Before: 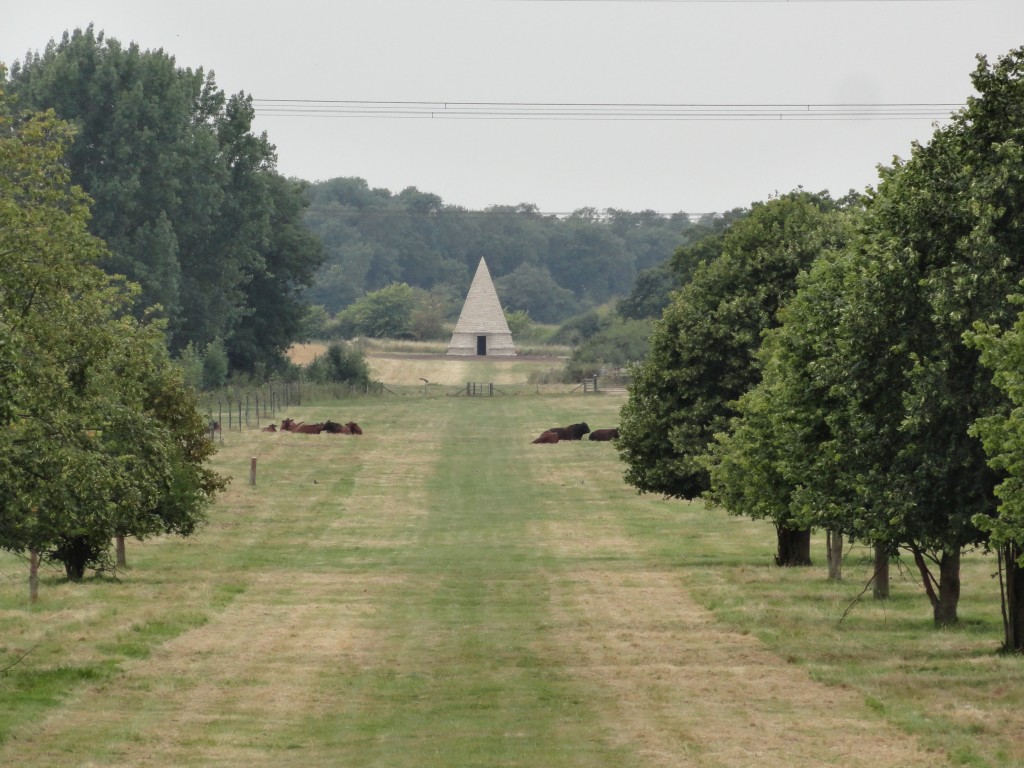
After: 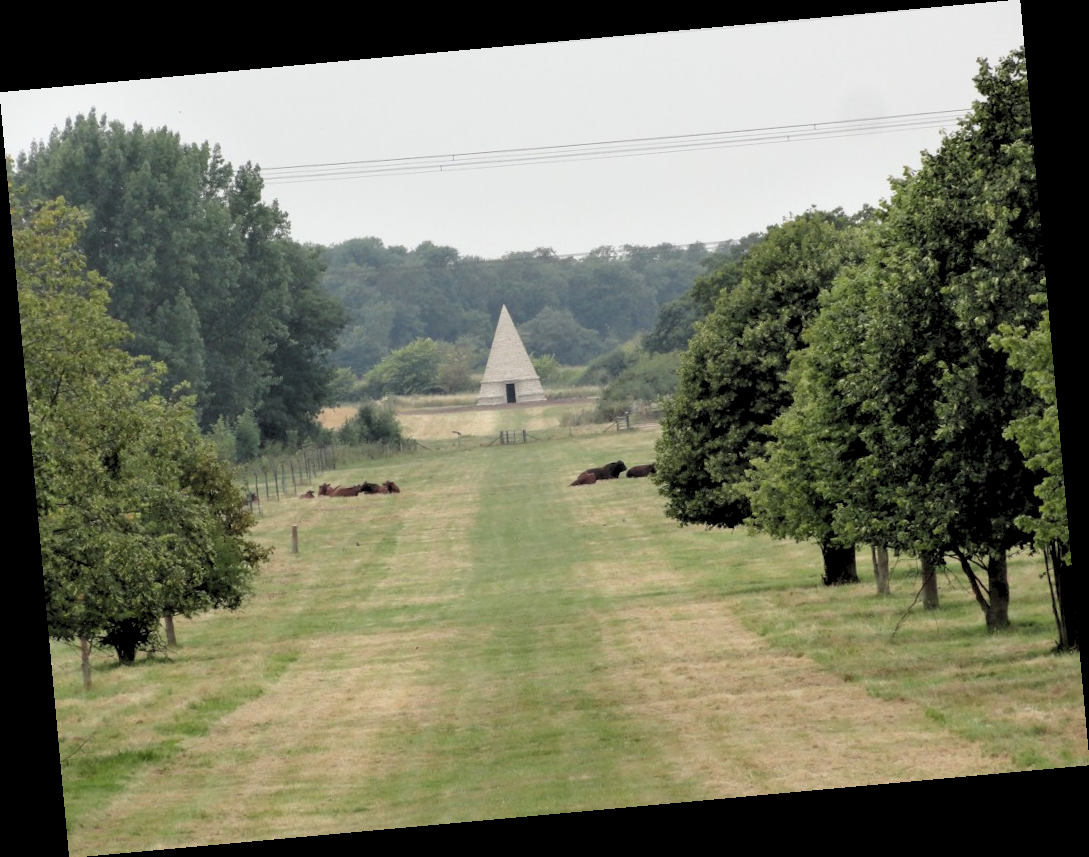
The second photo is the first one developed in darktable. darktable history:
rotate and perspective: rotation -5.2°, automatic cropping off
rgb levels: levels [[0.013, 0.434, 0.89], [0, 0.5, 1], [0, 0.5, 1]]
